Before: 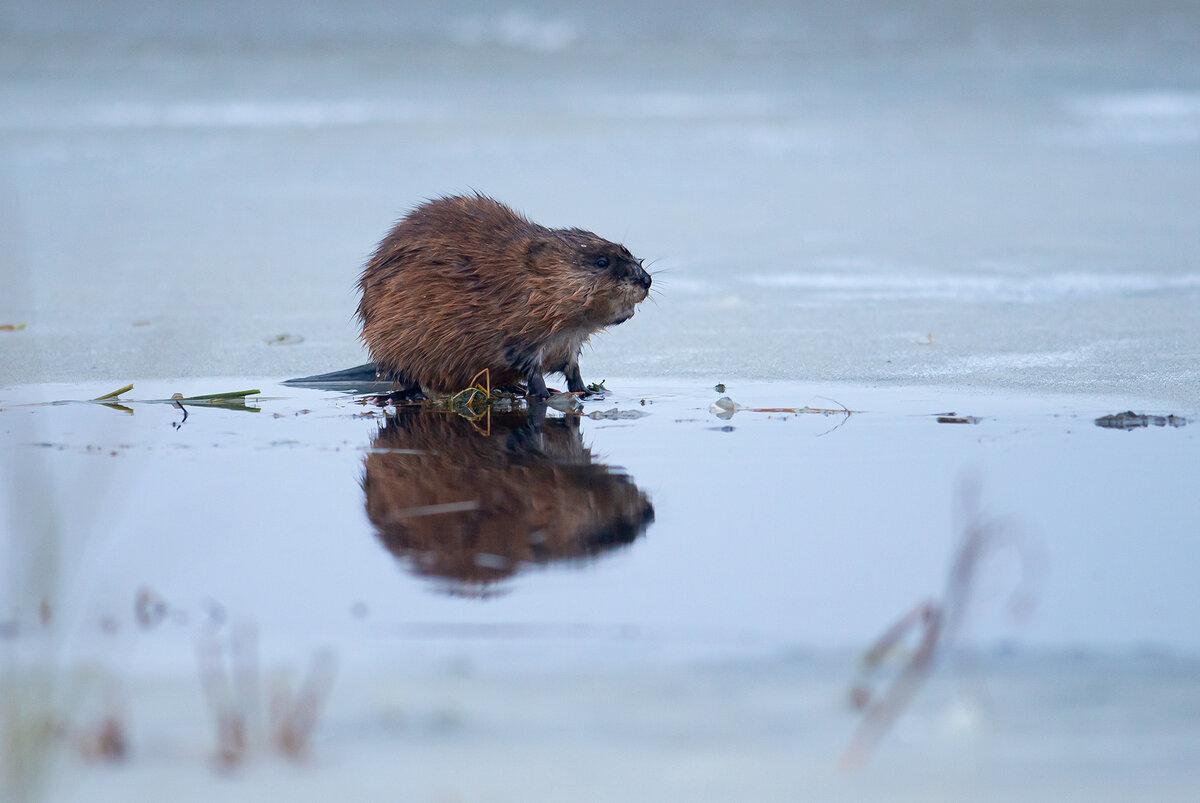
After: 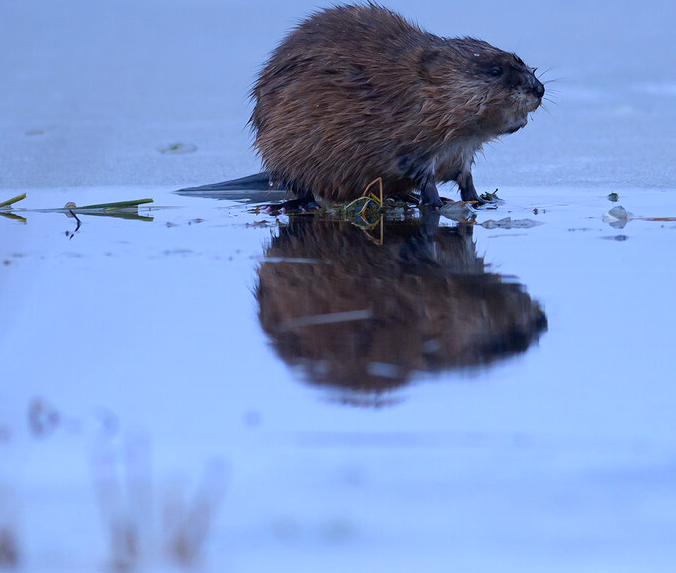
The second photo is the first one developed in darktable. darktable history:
white balance: red 0.871, blue 1.249
contrast brightness saturation: contrast 0.01, saturation -0.05
graduated density: rotation -0.352°, offset 57.64
crop: left 8.966%, top 23.852%, right 34.699%, bottom 4.703%
